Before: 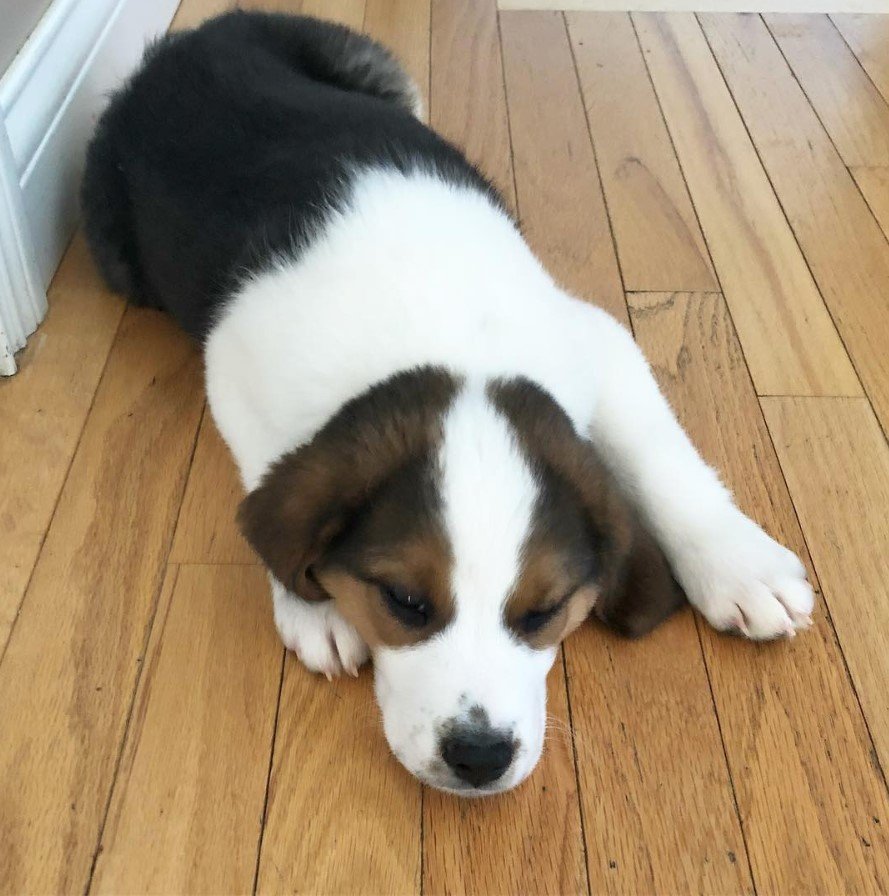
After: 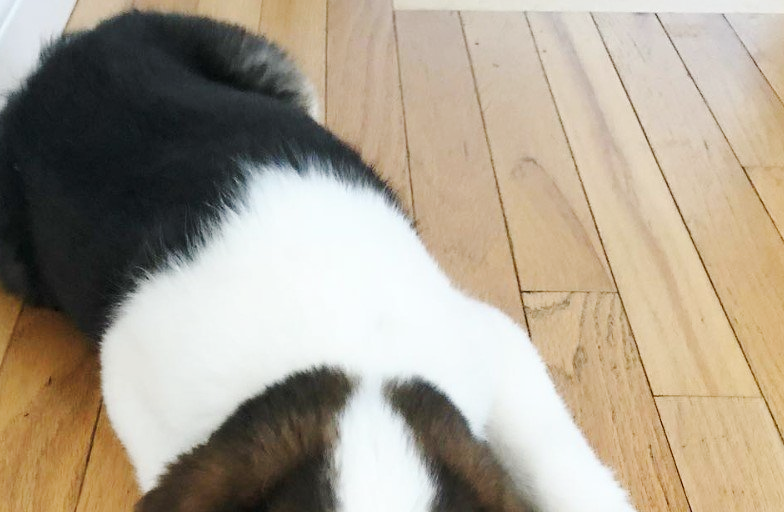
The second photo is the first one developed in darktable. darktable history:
crop and rotate: left 11.785%, bottom 42.76%
tone curve: curves: ch0 [(0, 0) (0.239, 0.248) (0.508, 0.606) (0.828, 0.878) (1, 1)]; ch1 [(0, 0) (0.401, 0.42) (0.442, 0.47) (0.492, 0.498) (0.511, 0.516) (0.555, 0.586) (0.681, 0.739) (1, 1)]; ch2 [(0, 0) (0.411, 0.433) (0.5, 0.504) (0.545, 0.574) (1, 1)], preserve colors none
